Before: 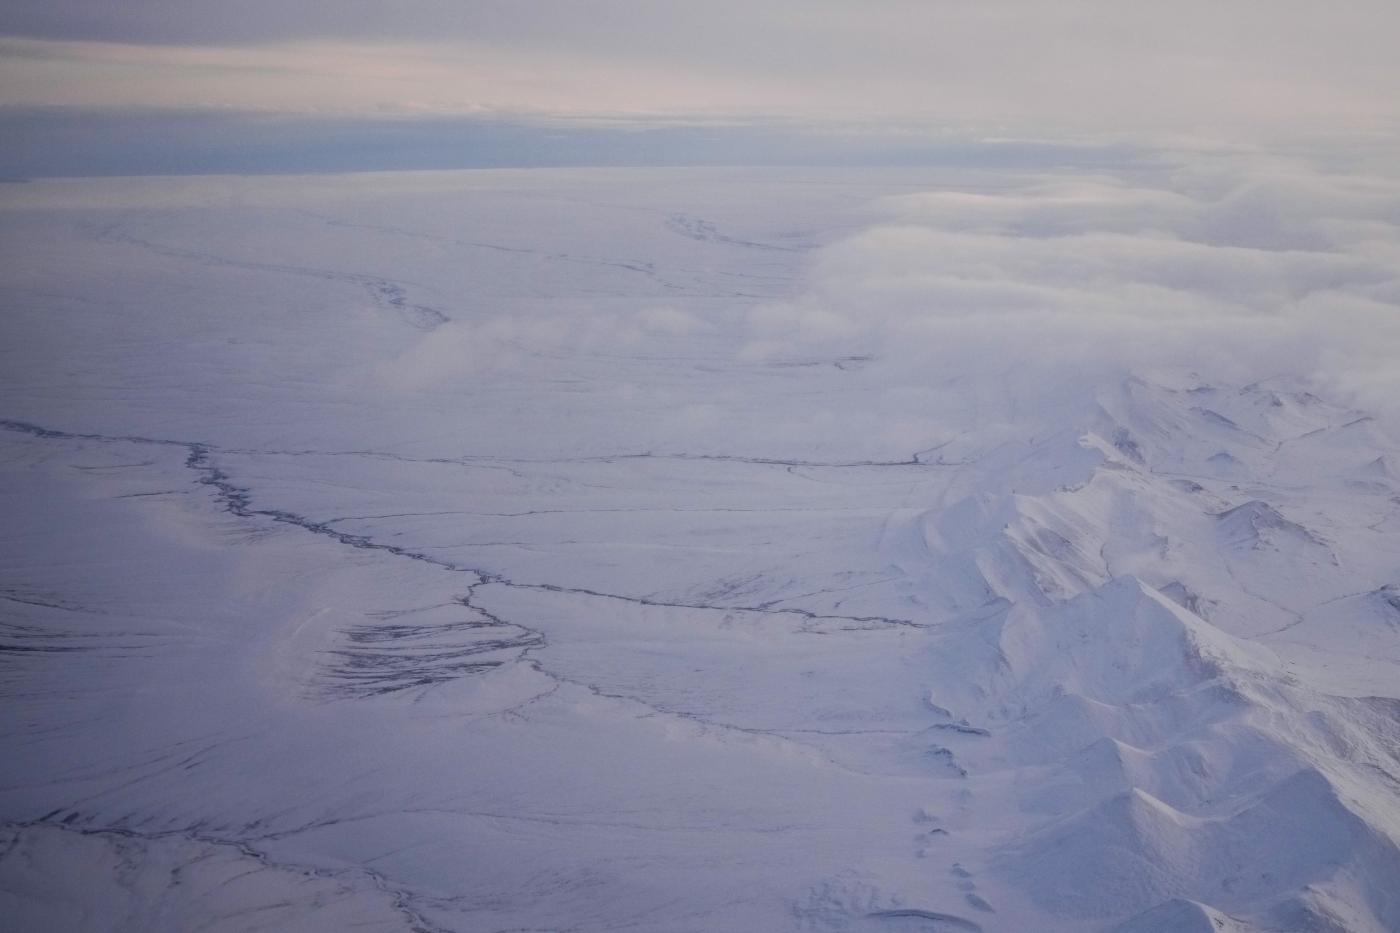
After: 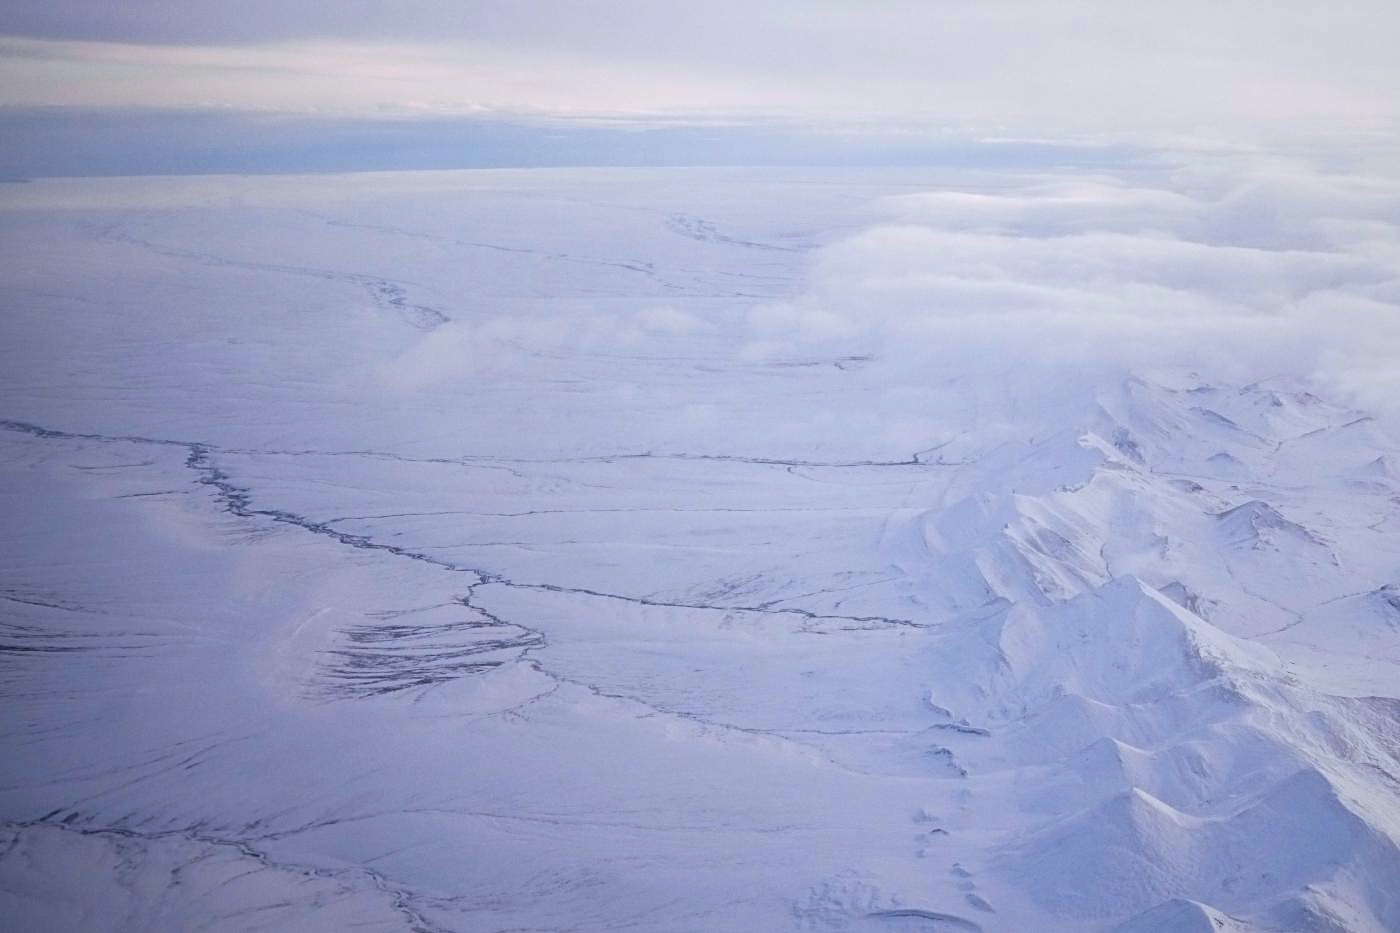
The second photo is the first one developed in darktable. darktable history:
white balance: red 0.967, blue 1.049
sharpen: on, module defaults
exposure: black level correction 0, exposure 0.6 EV, compensate exposure bias true, compensate highlight preservation false
